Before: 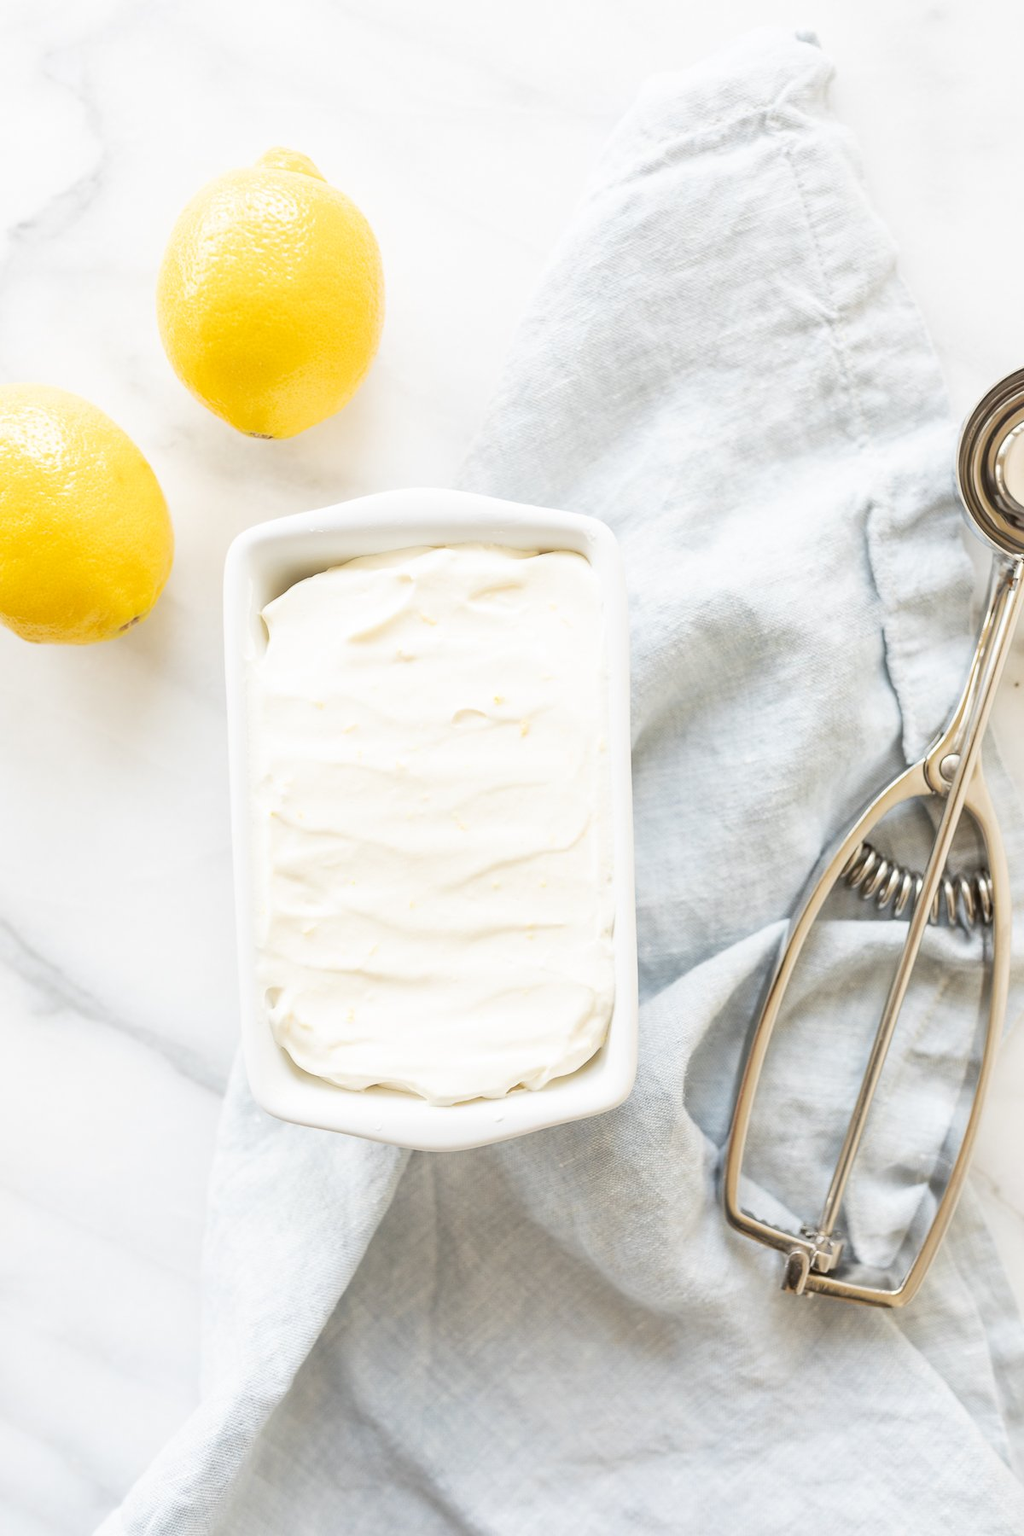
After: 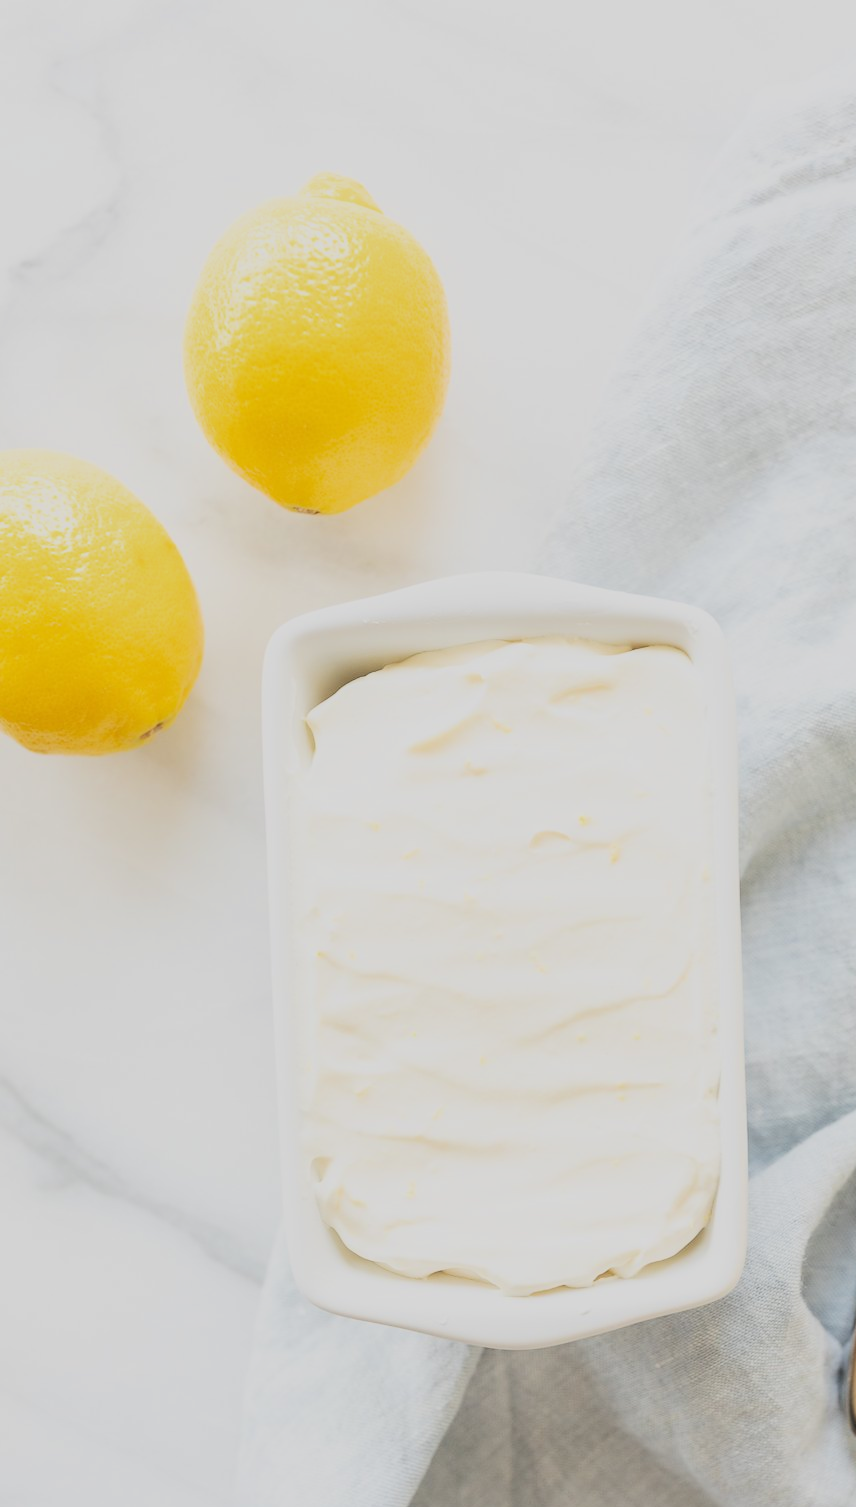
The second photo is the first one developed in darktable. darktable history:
color correction: highlights b* -0.046
filmic rgb: black relative exposure -7.65 EV, white relative exposure 4.56 EV, hardness 3.61, contrast 1.06, color science v6 (2022)
crop: right 28.605%, bottom 16.228%
